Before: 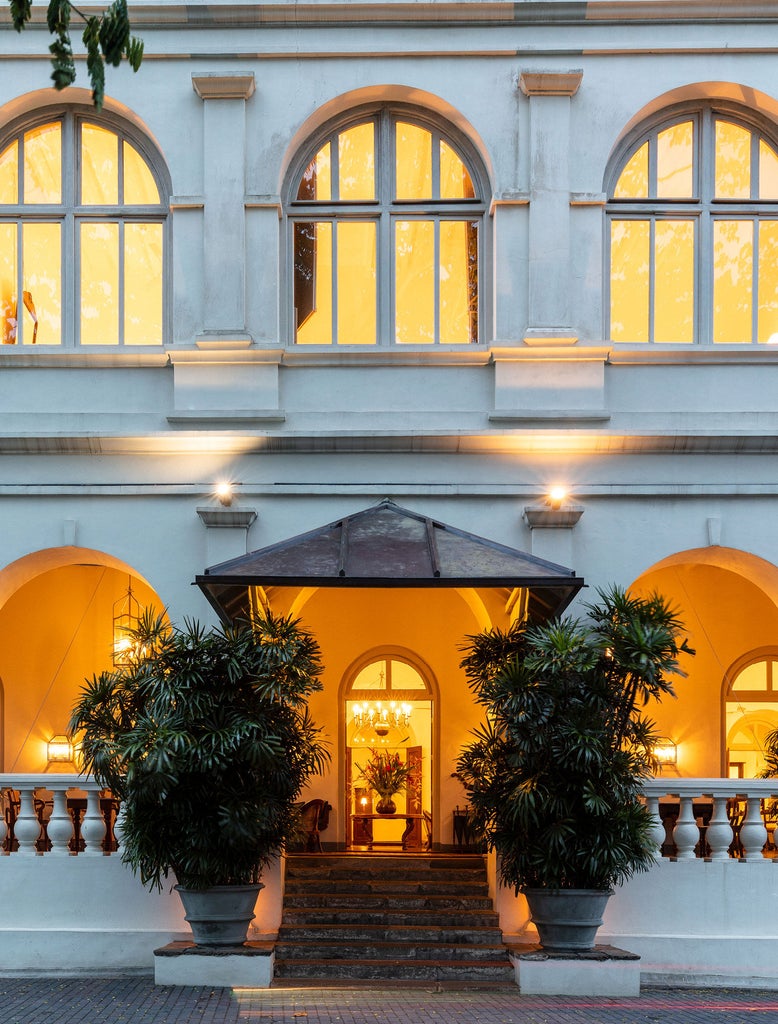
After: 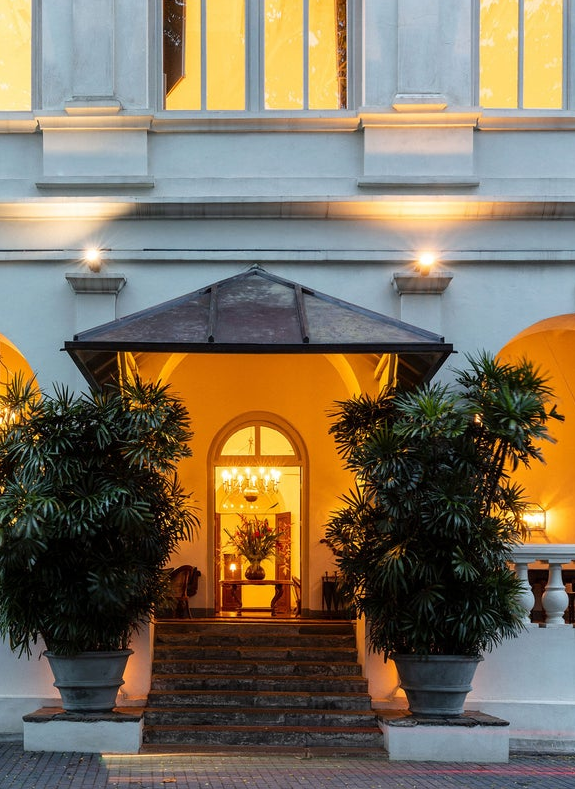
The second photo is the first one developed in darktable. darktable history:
crop: left 16.859%, top 22.935%, right 9.123%
